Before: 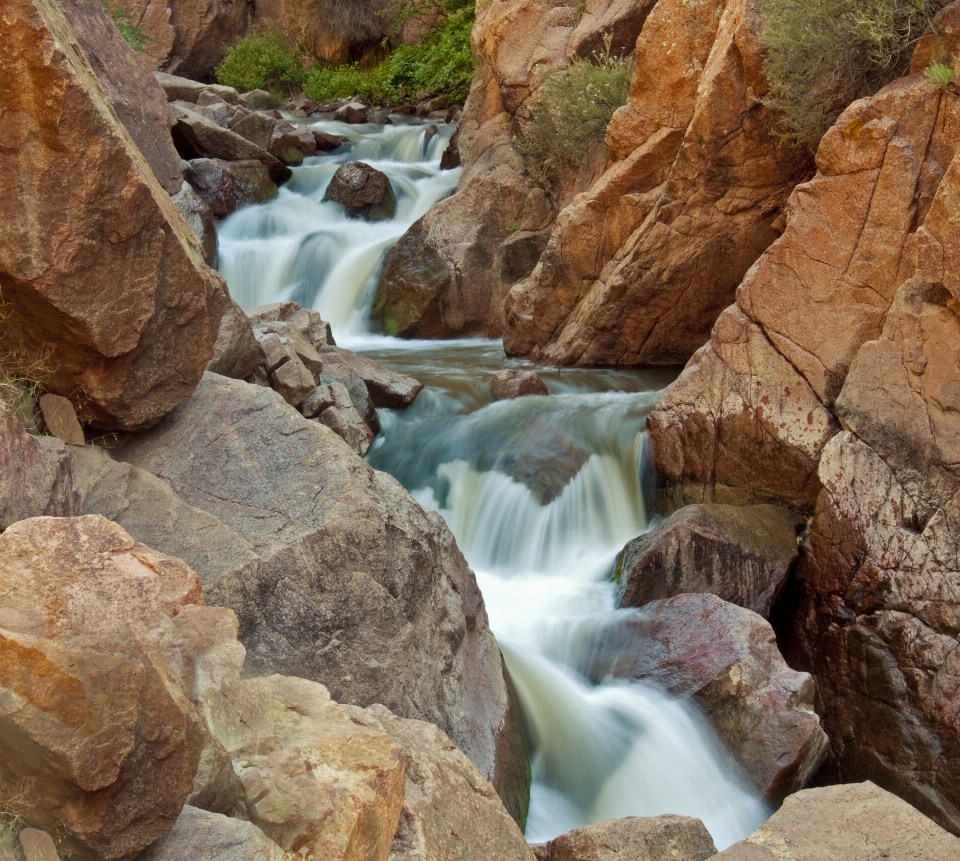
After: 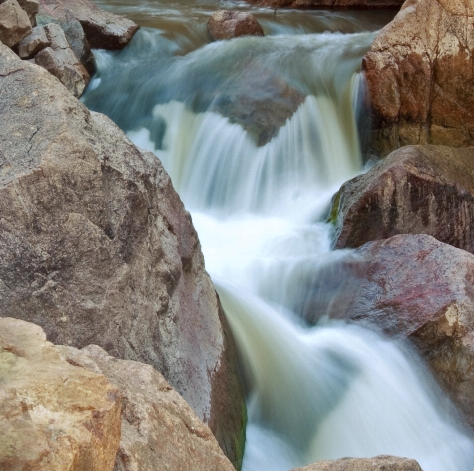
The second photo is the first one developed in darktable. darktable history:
crop: left 29.672%, top 41.786%, right 20.851%, bottom 3.487%
white balance: red 0.984, blue 1.059
